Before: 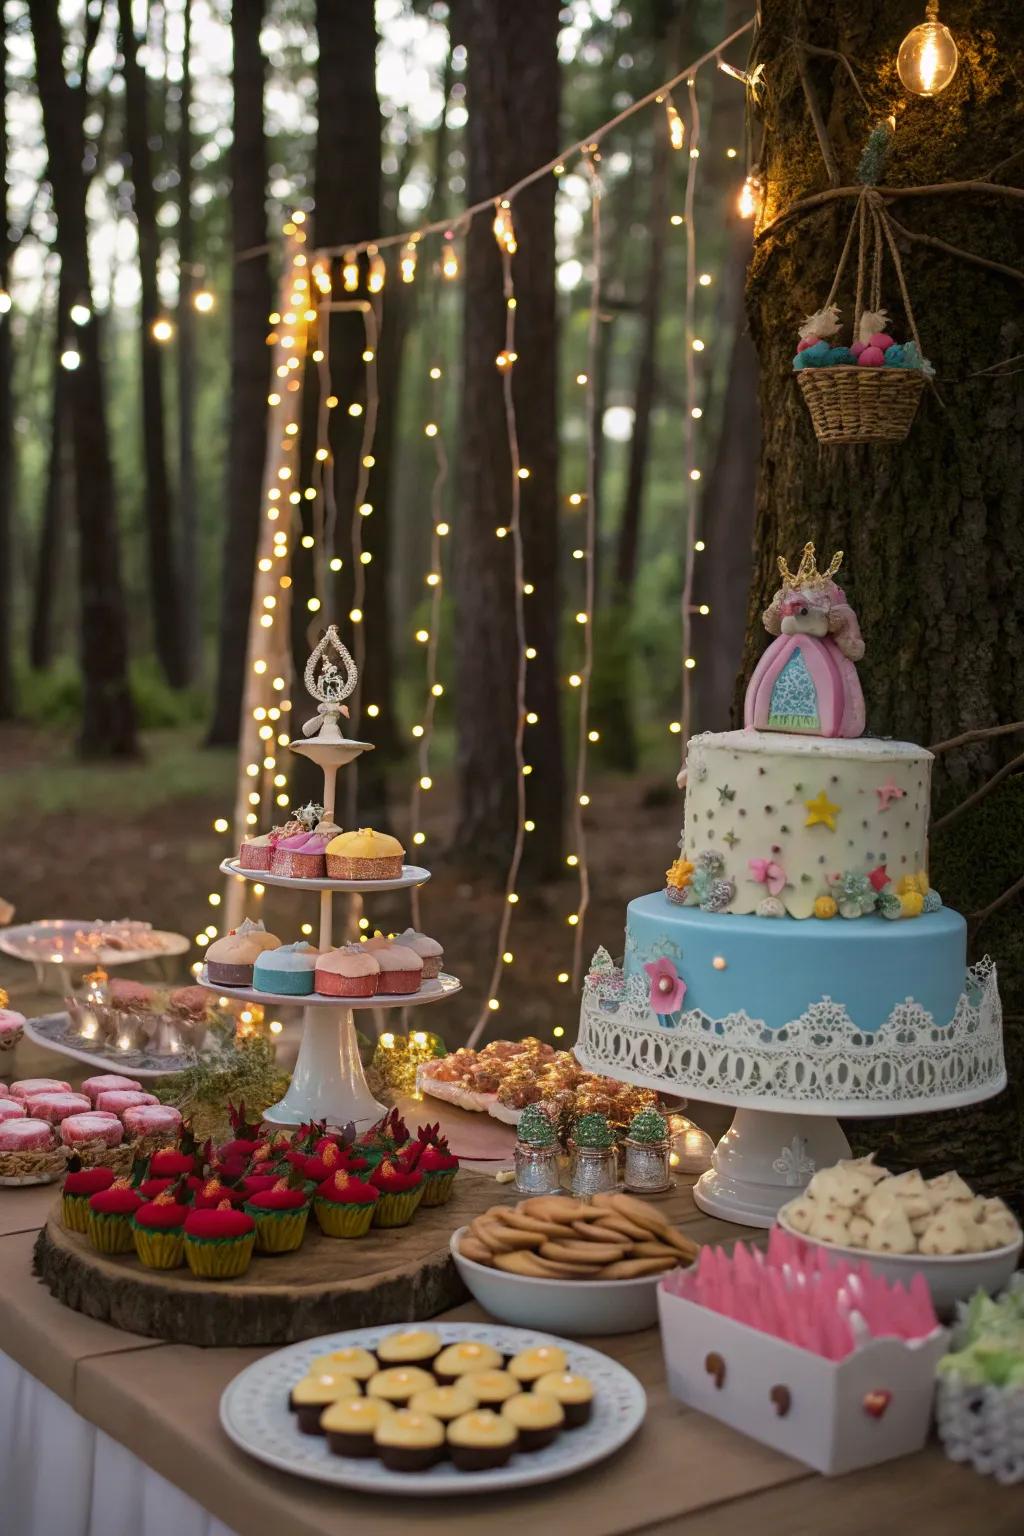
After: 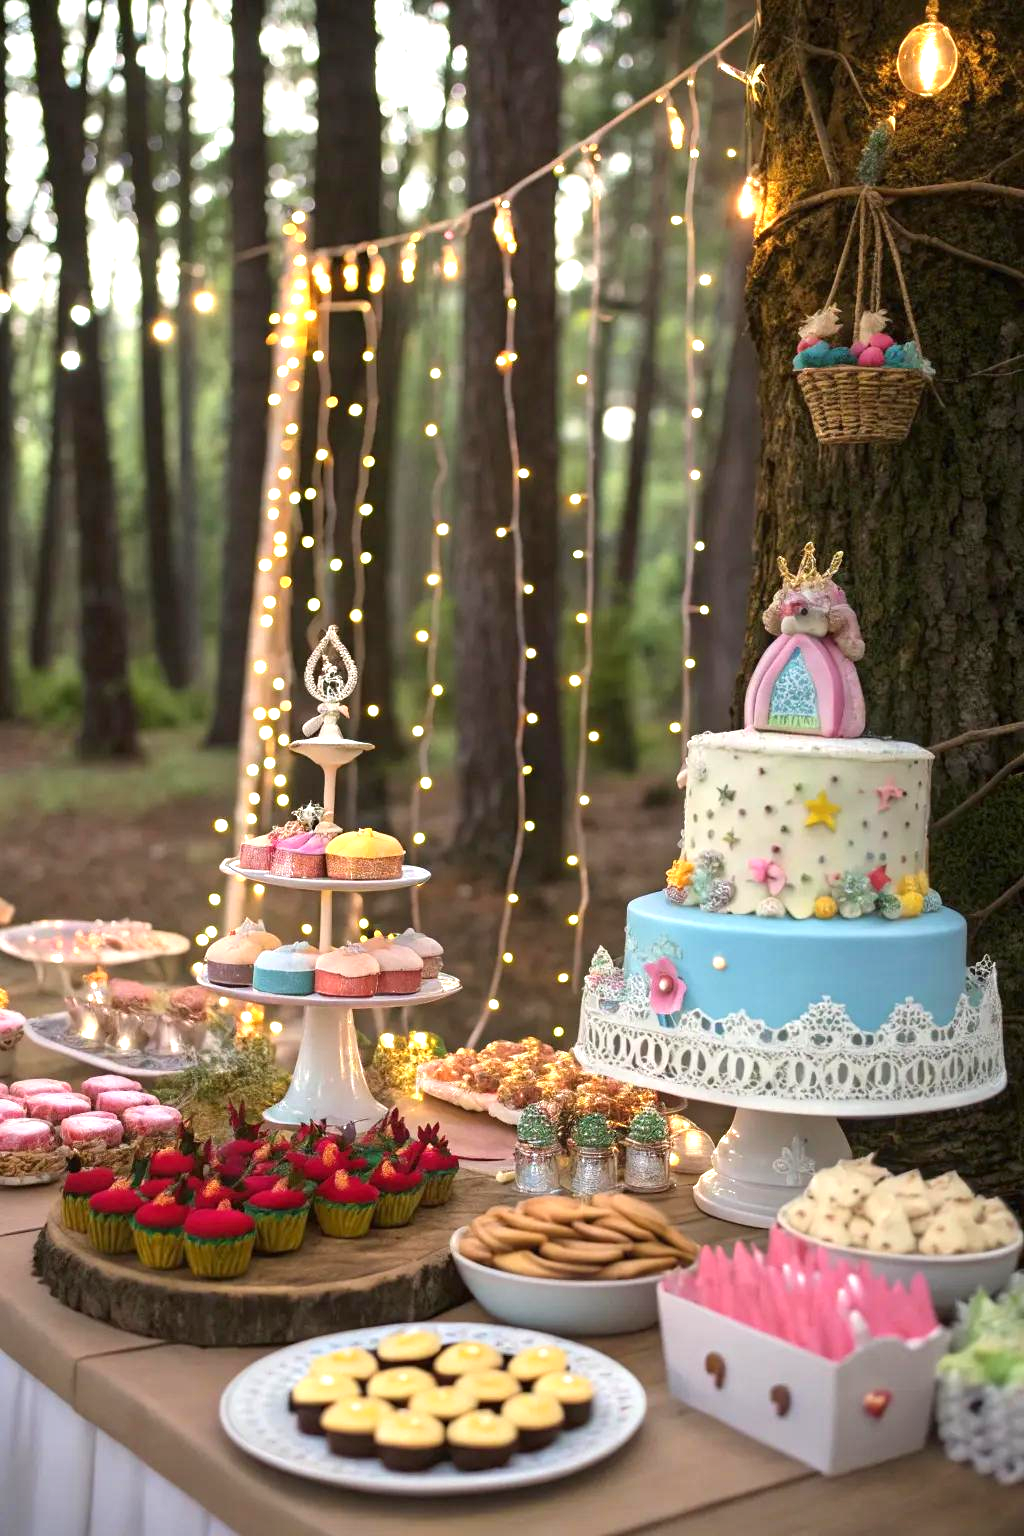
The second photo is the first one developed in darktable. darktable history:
shadows and highlights: shadows 13.19, white point adjustment 1.35, highlights -1.74, soften with gaussian
exposure: exposure 1 EV, compensate highlight preservation false
